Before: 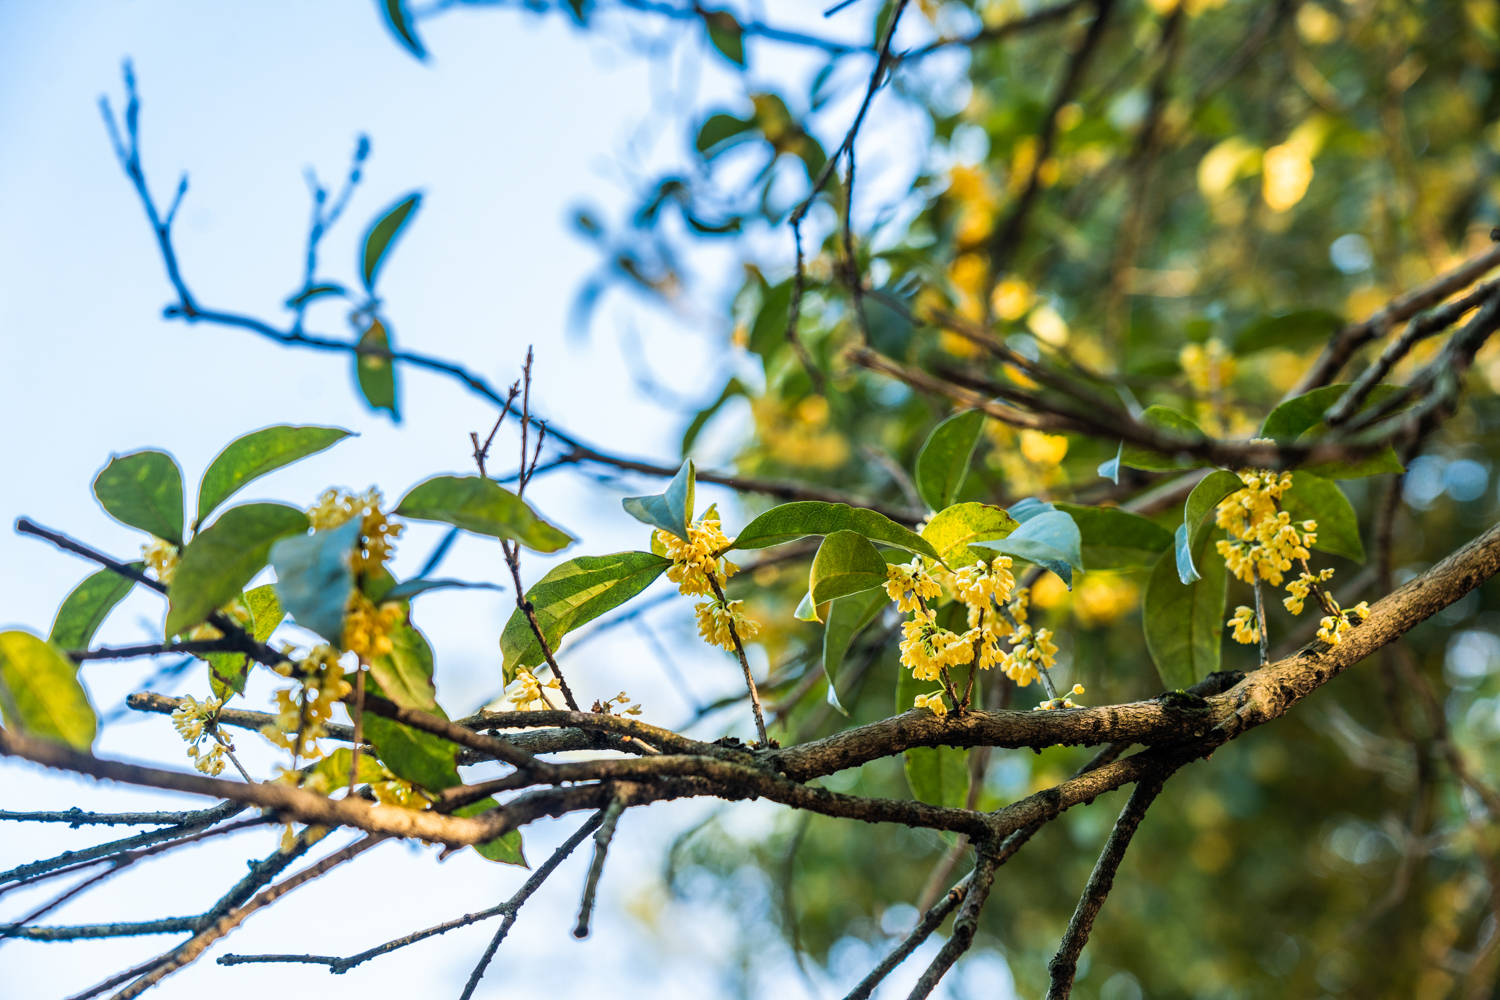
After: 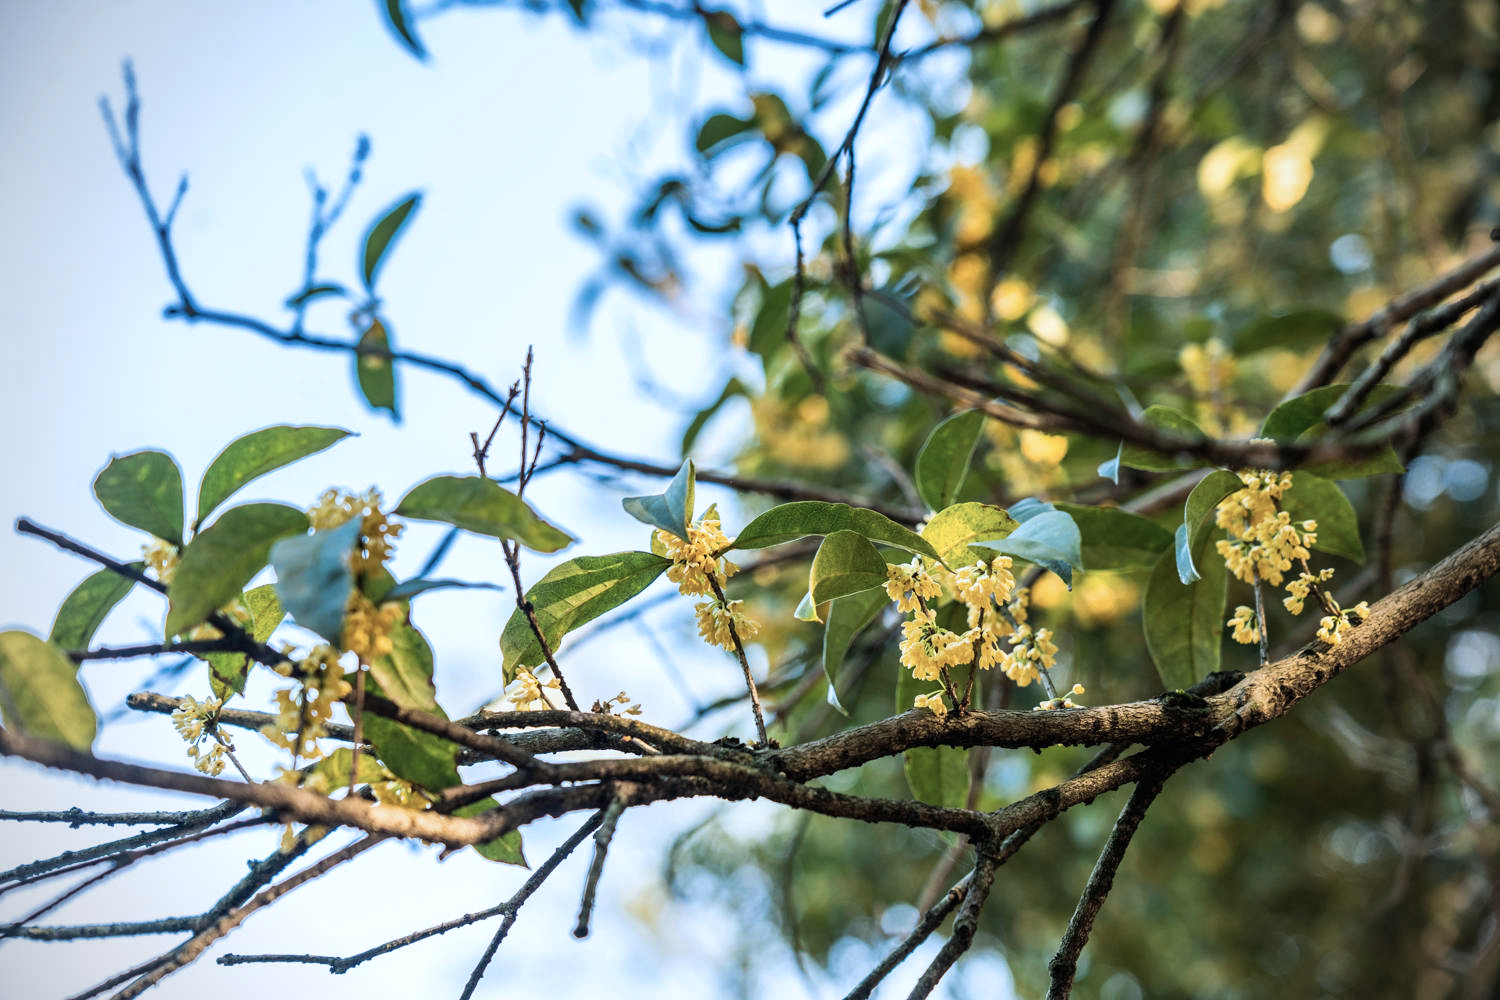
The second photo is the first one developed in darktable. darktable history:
vignetting: on, module defaults
color correction: highlights a* -0.131, highlights b* -5.68, shadows a* -0.125, shadows b* -0.134
color zones: curves: ch0 [(0.068, 0.464) (0.25, 0.5) (0.48, 0.508) (0.75, 0.536) (0.886, 0.476) (0.967, 0.456)]; ch1 [(0.066, 0.456) (0.25, 0.5) (0.616, 0.508) (0.746, 0.56) (0.934, 0.444)]
contrast brightness saturation: contrast 0.062, brightness -0.009, saturation -0.222
